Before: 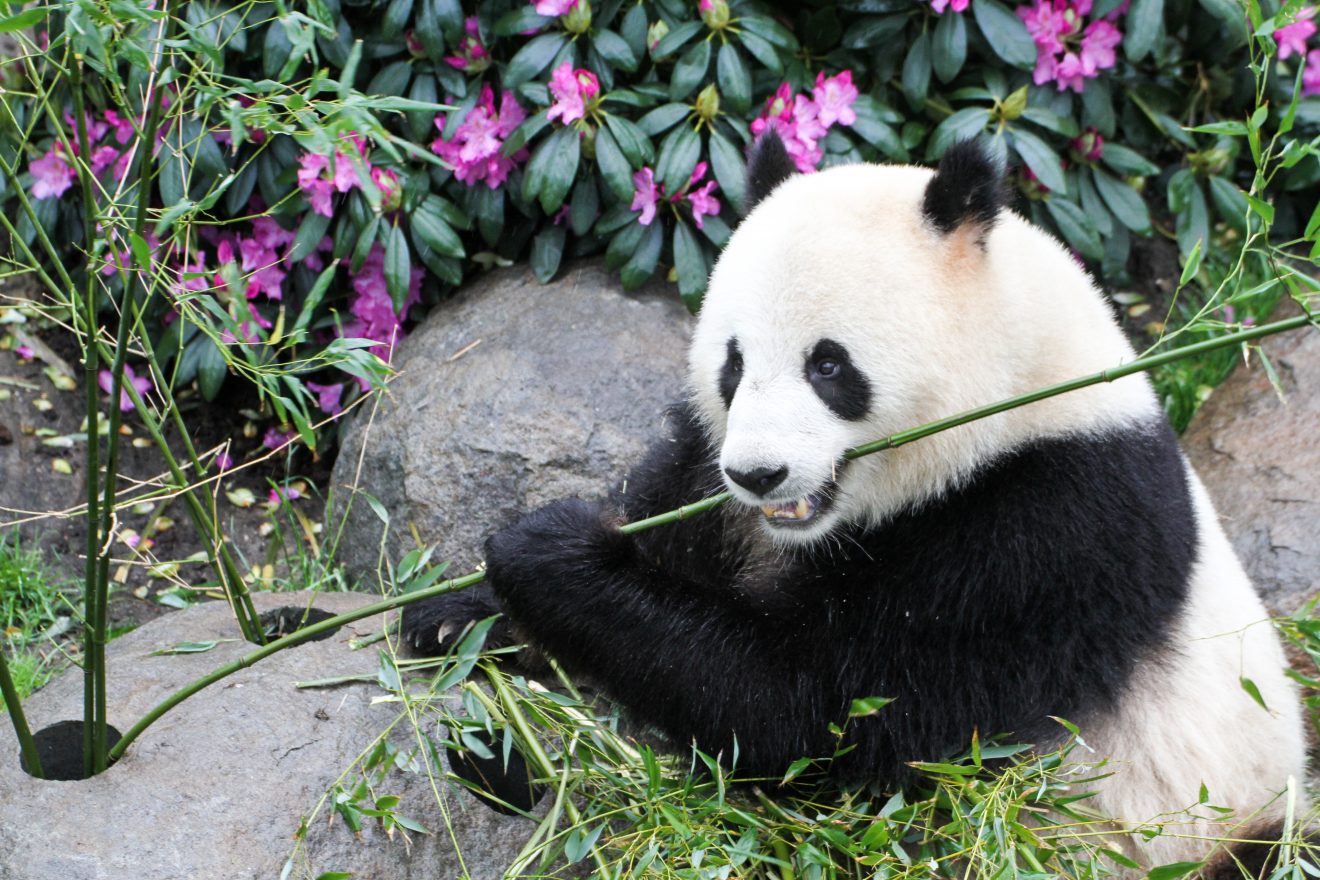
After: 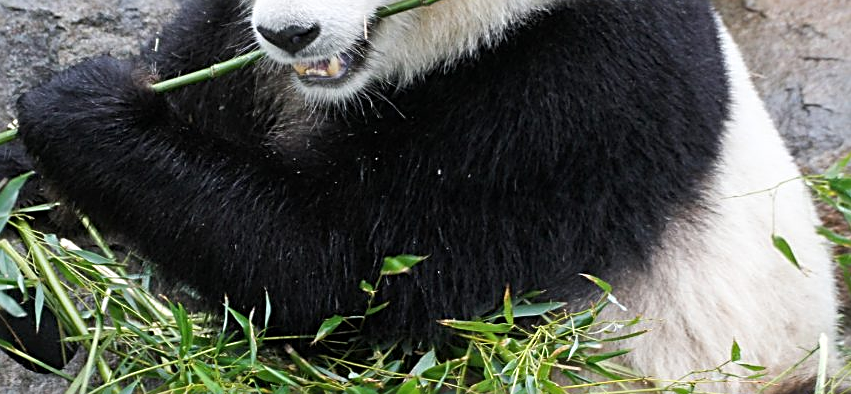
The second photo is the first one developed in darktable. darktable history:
crop and rotate: left 35.509%, top 50.238%, bottom 4.934%
sharpen: radius 2.543, amount 0.636
